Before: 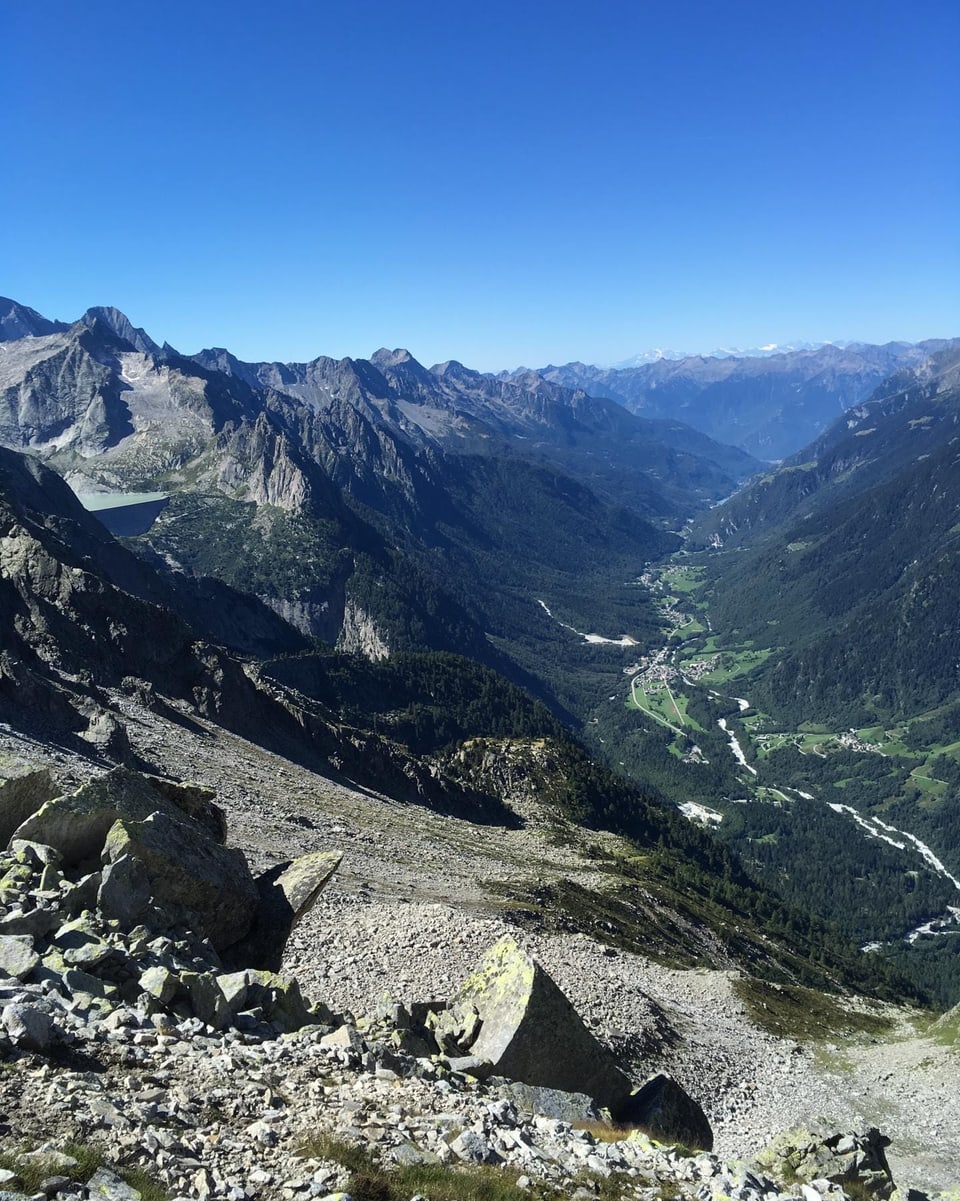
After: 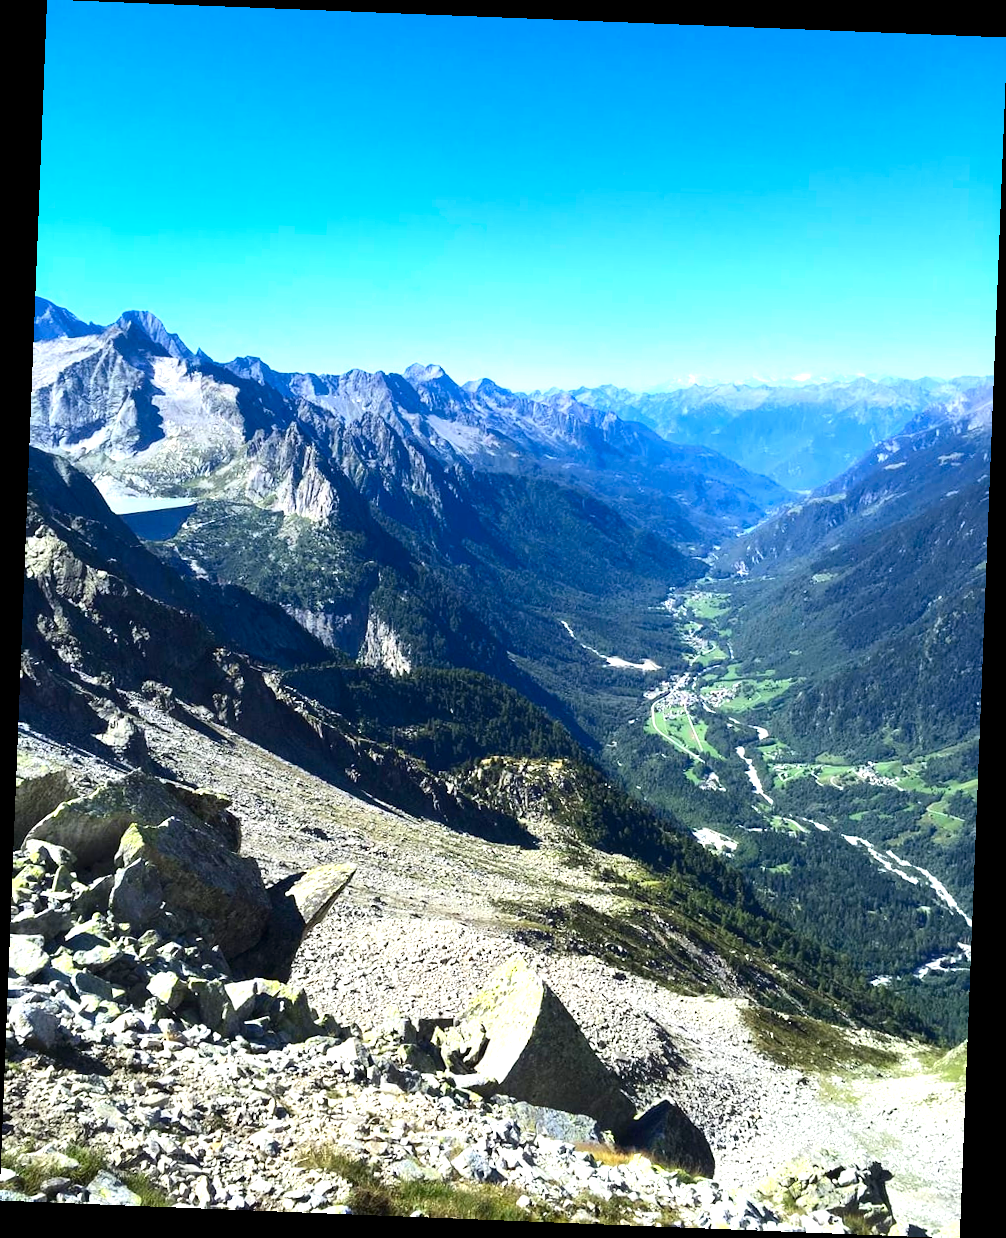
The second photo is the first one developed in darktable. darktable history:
rotate and perspective: rotation 2.27°, automatic cropping off
exposure: exposure 1.16 EV, compensate exposure bias true, compensate highlight preservation false
contrast brightness saturation: contrast 0.16, saturation 0.32
